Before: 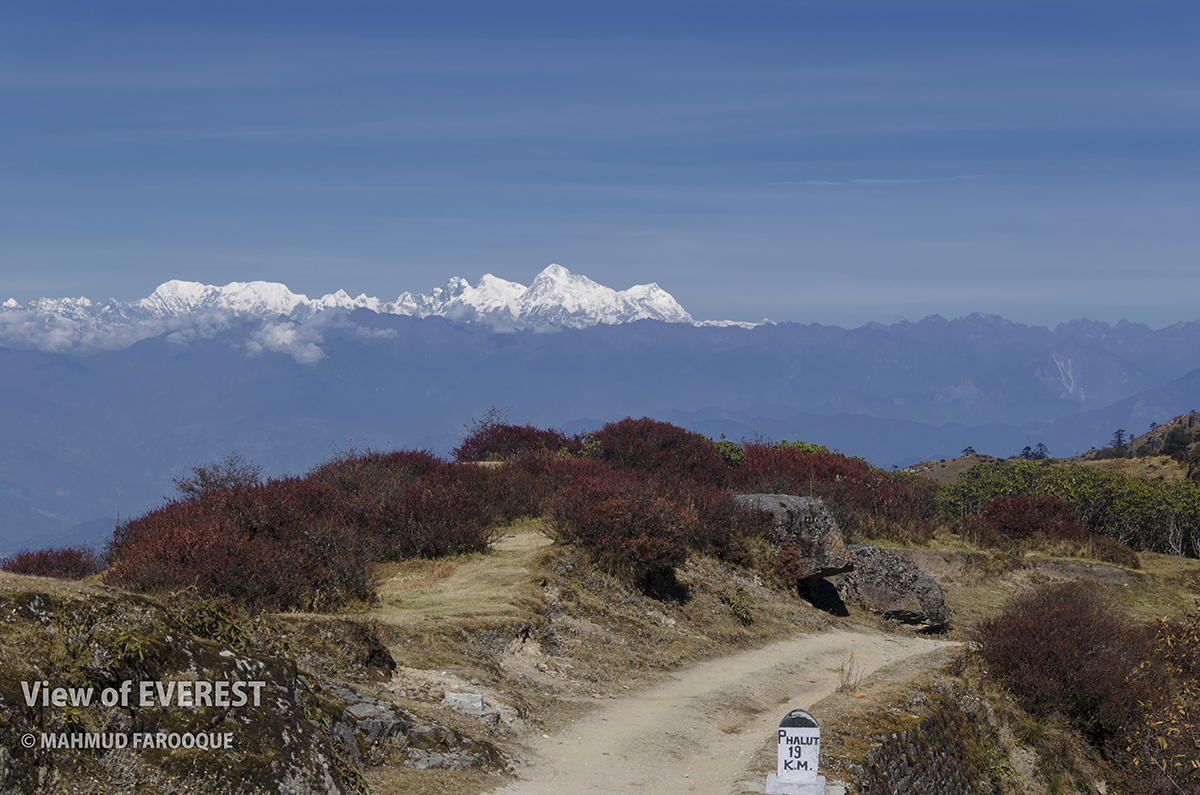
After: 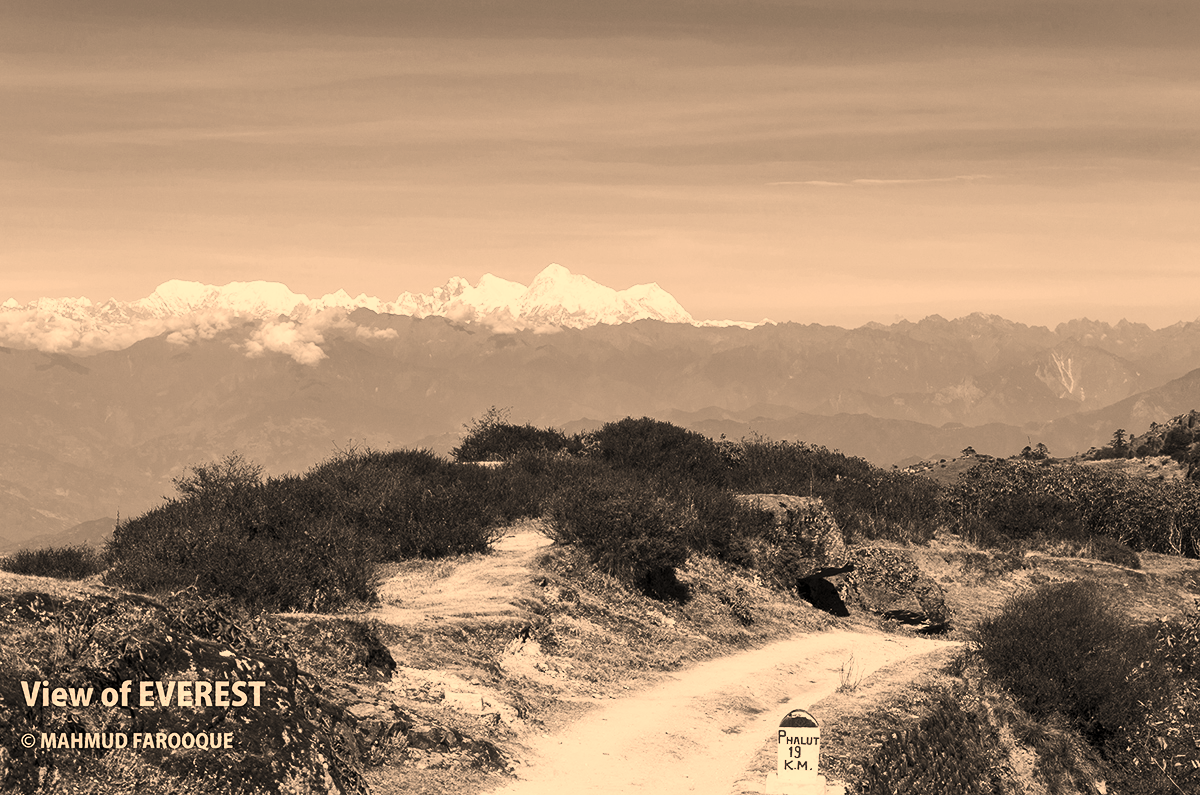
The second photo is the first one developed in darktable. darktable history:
contrast brightness saturation: contrast 0.546, brightness 0.465, saturation -0.993
color correction: highlights a* 14.91, highlights b* 31.13
